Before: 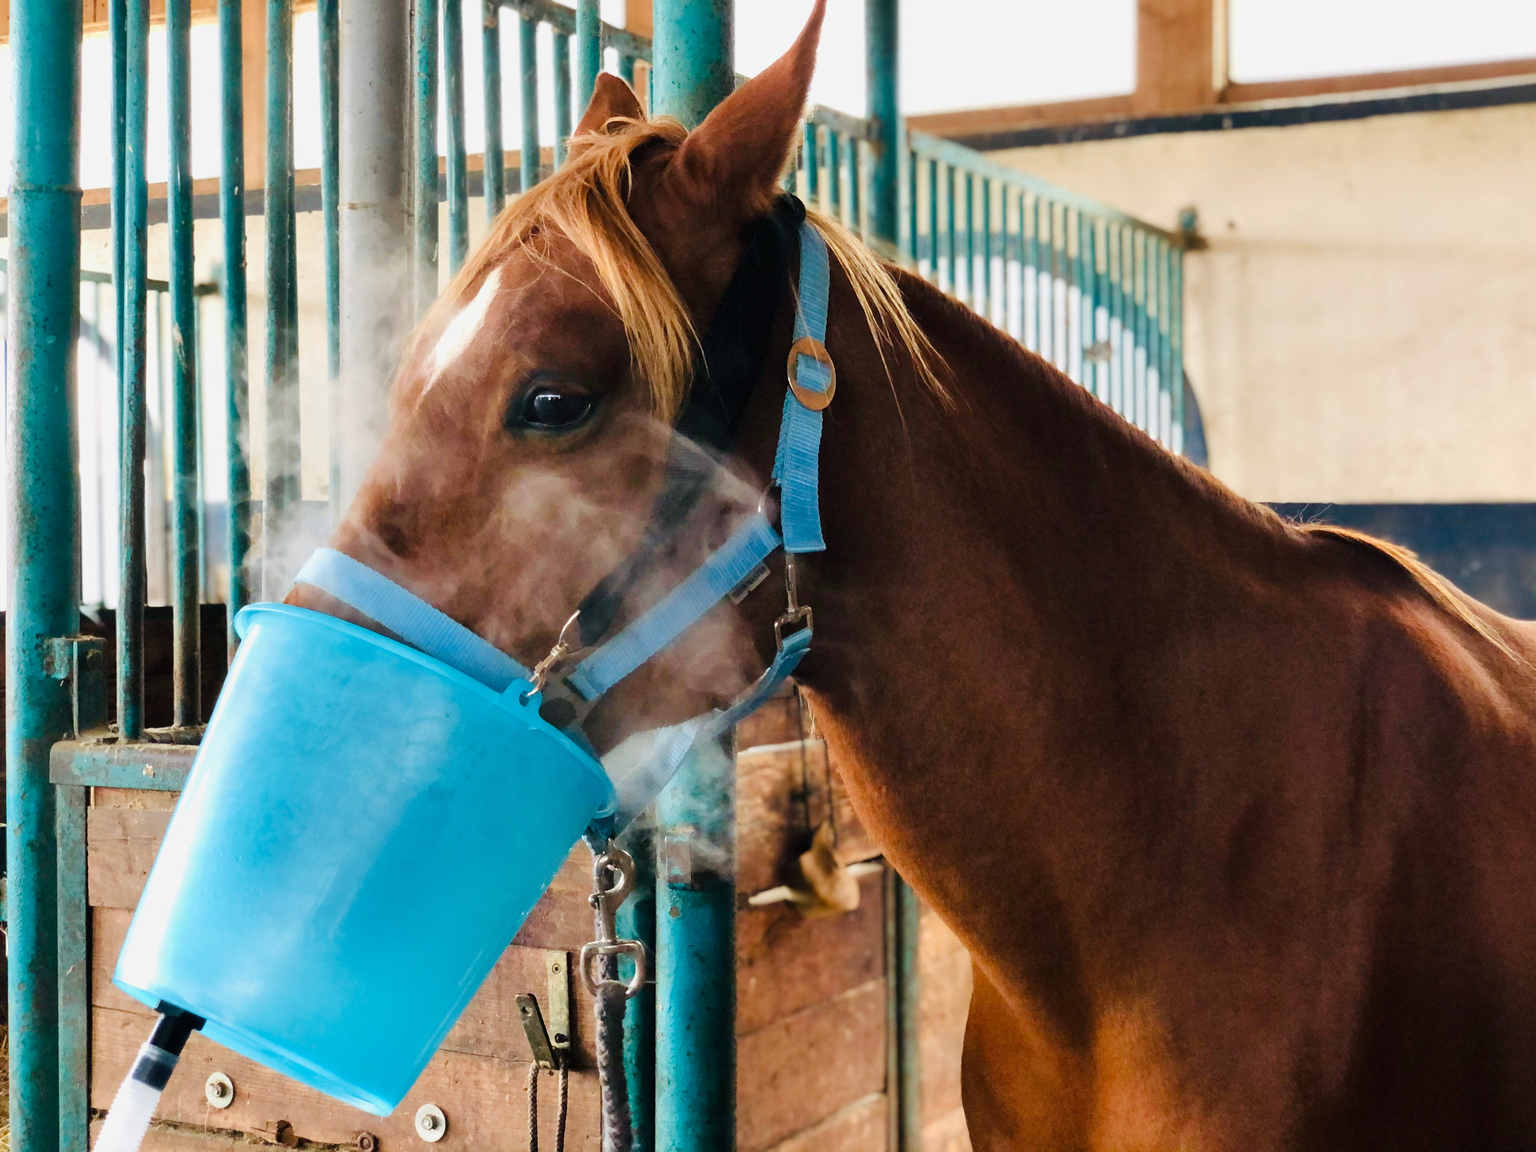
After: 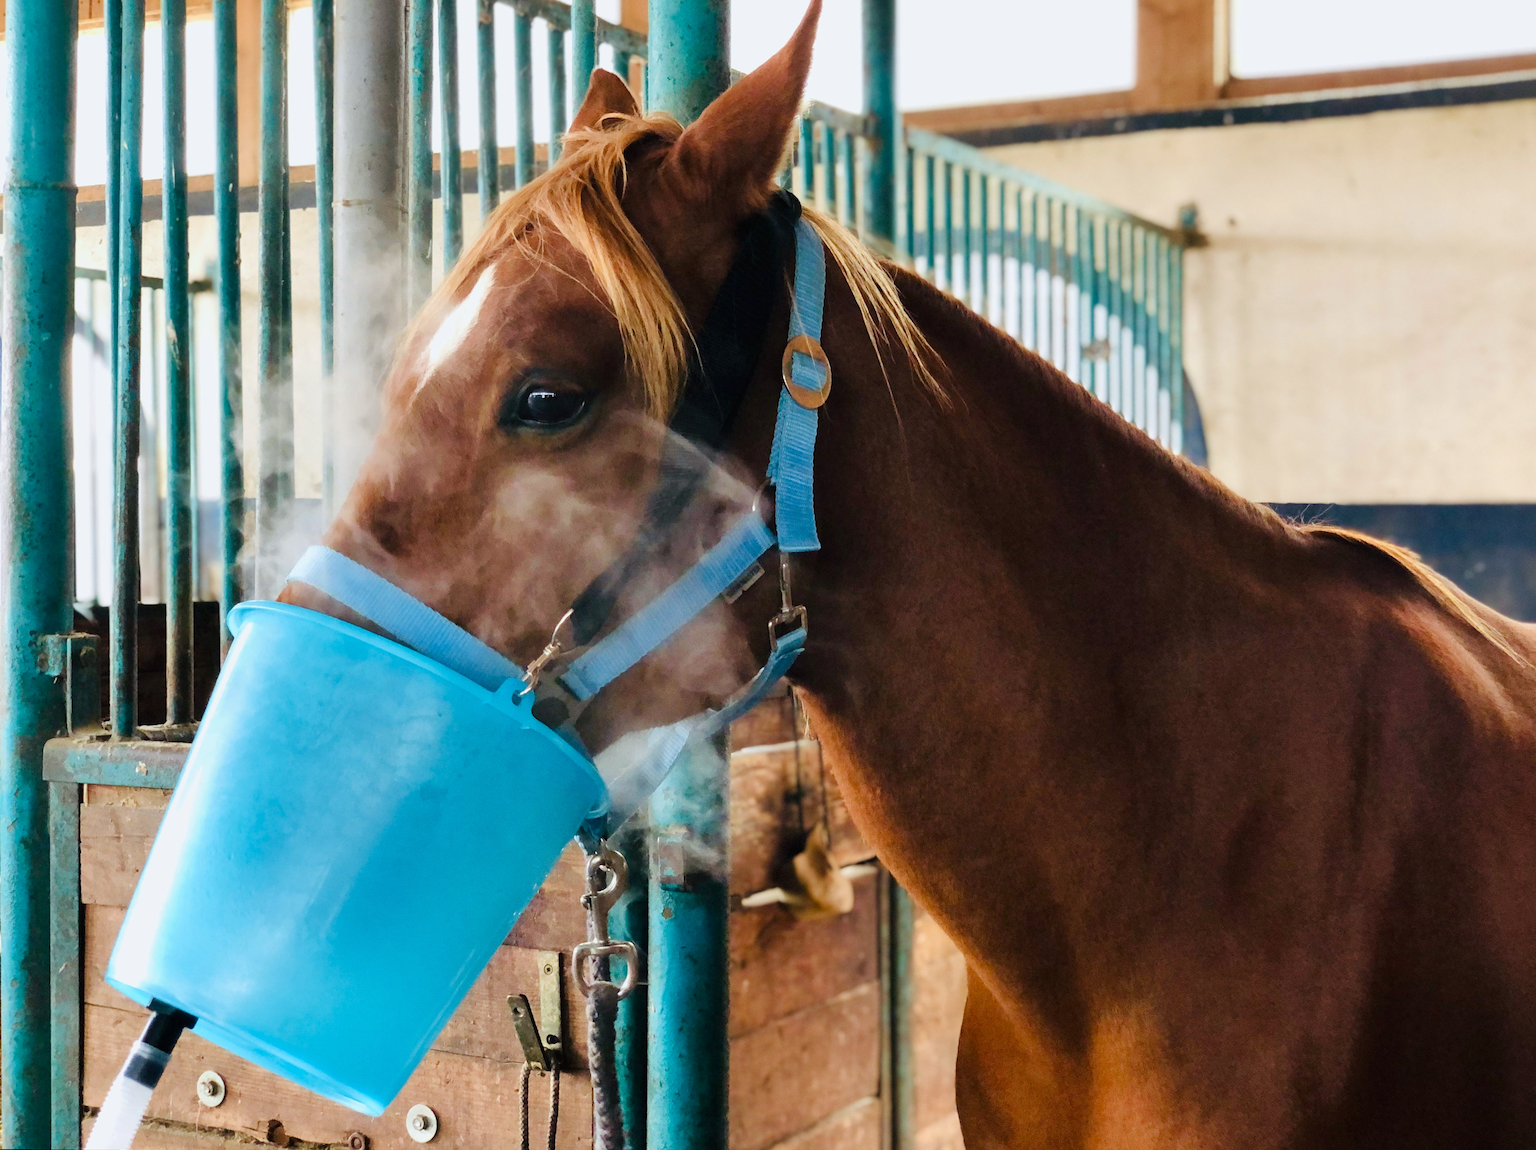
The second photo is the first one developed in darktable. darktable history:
white balance: red 0.982, blue 1.018
rotate and perspective: rotation 0.192°, lens shift (horizontal) -0.015, crop left 0.005, crop right 0.996, crop top 0.006, crop bottom 0.99
